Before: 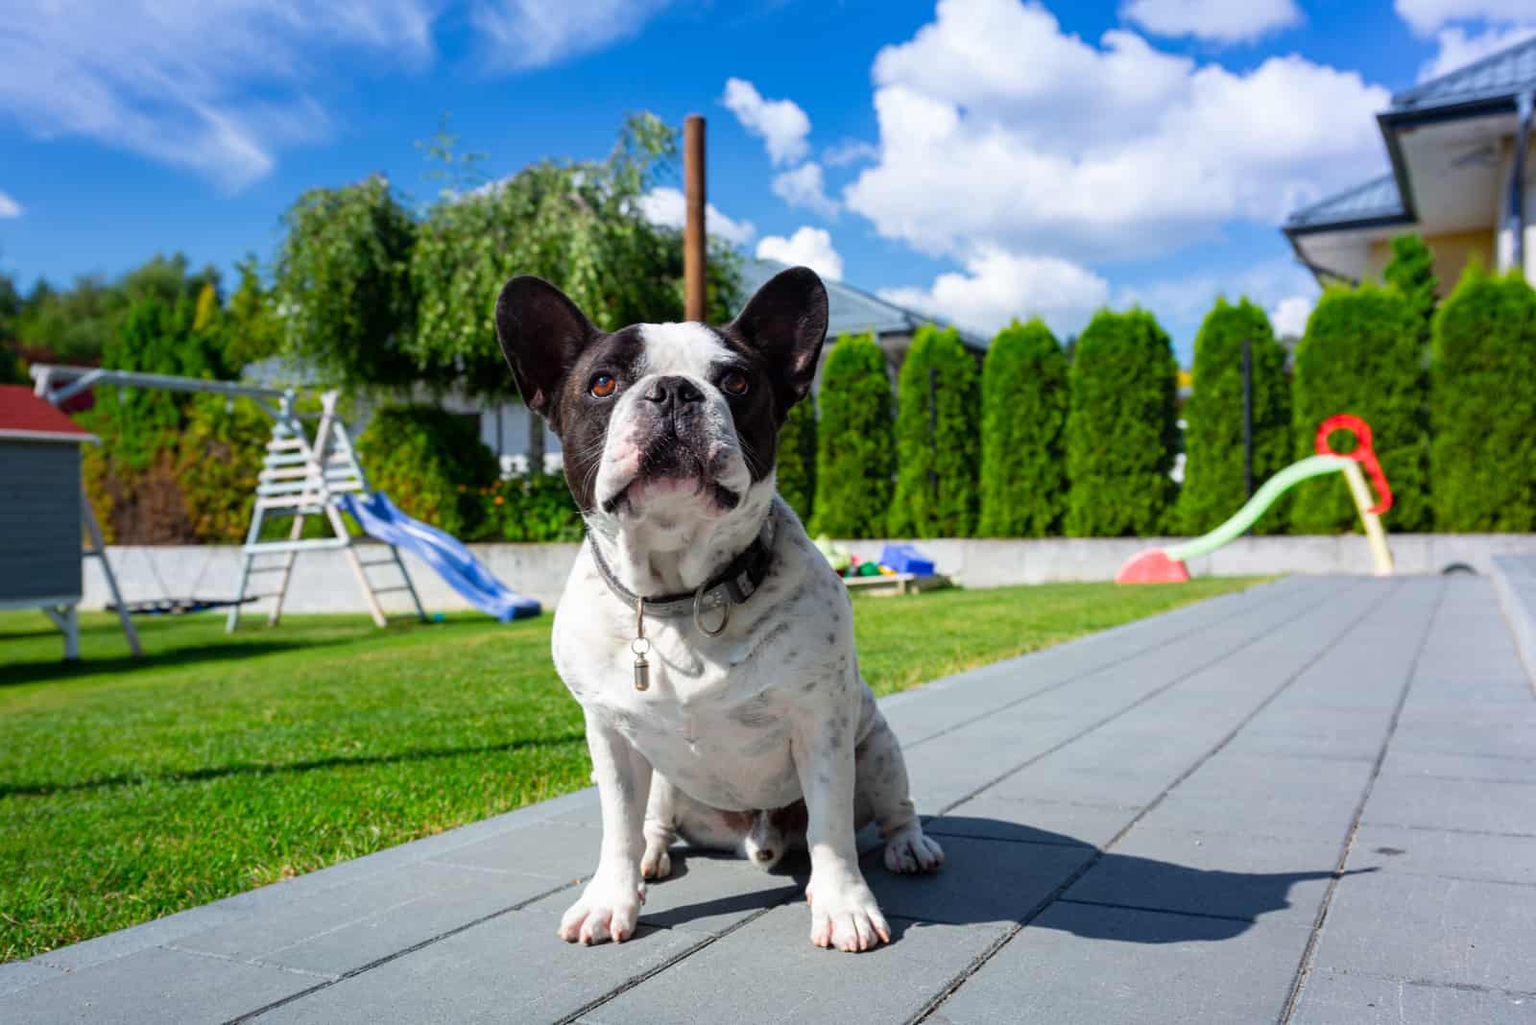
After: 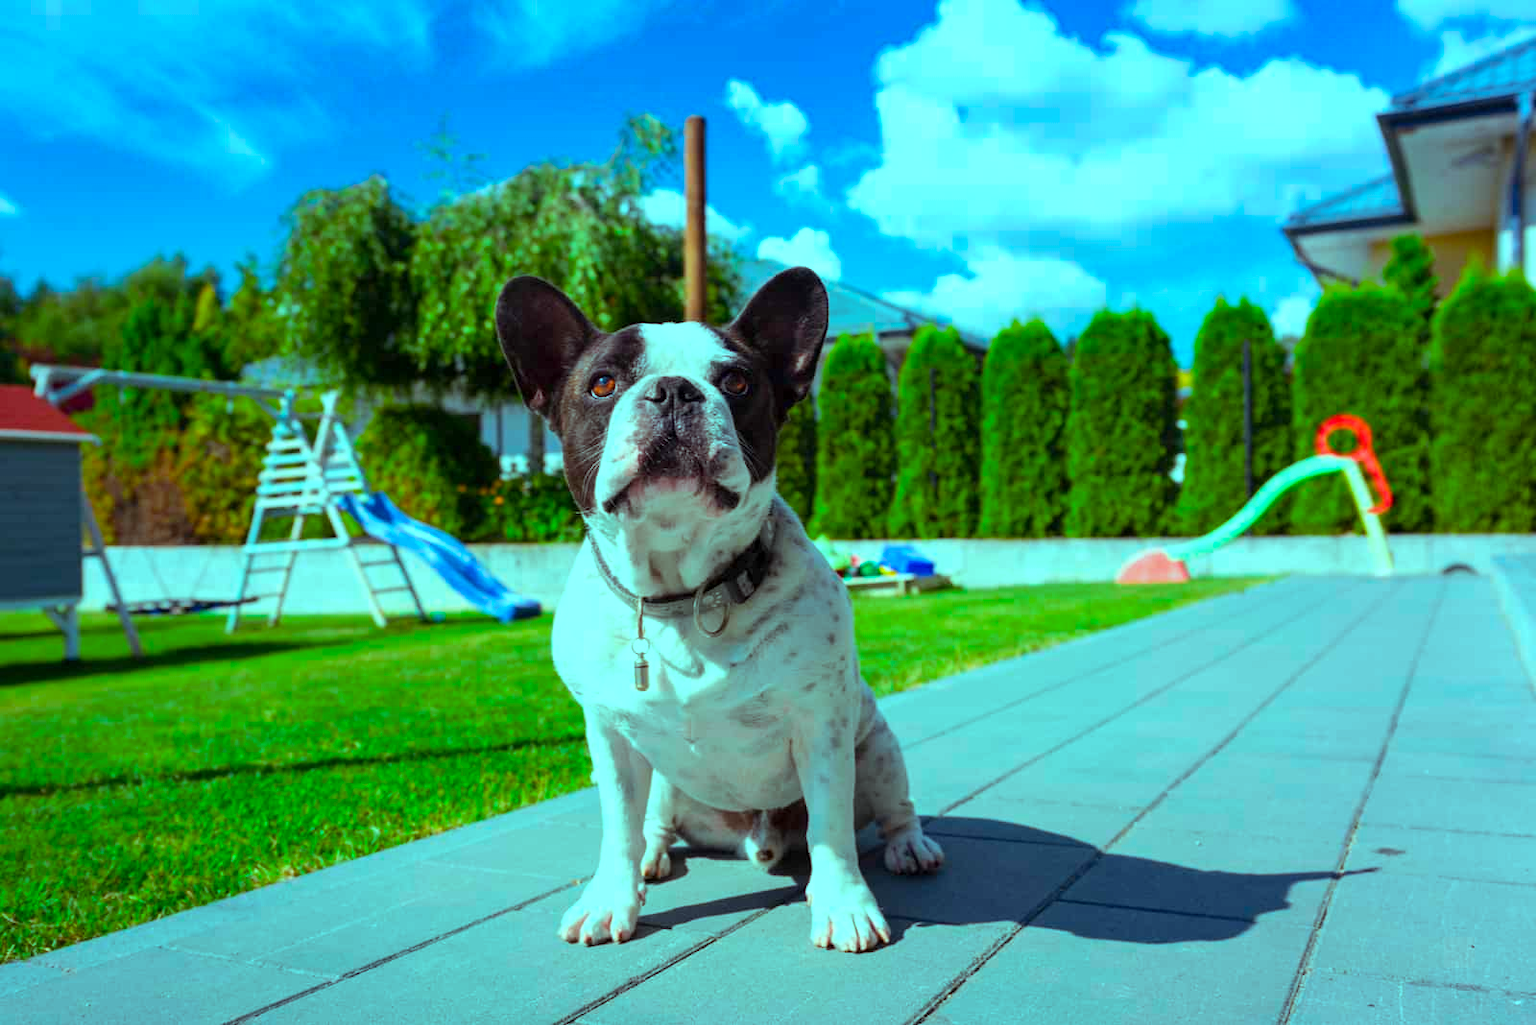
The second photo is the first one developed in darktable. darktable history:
color balance rgb: highlights gain › chroma 7.447%, highlights gain › hue 184.55°, perceptual saturation grading › global saturation 19.818%, perceptual brilliance grading › highlights 9.313%, perceptual brilliance grading › mid-tones 4.524%, contrast -9.977%
